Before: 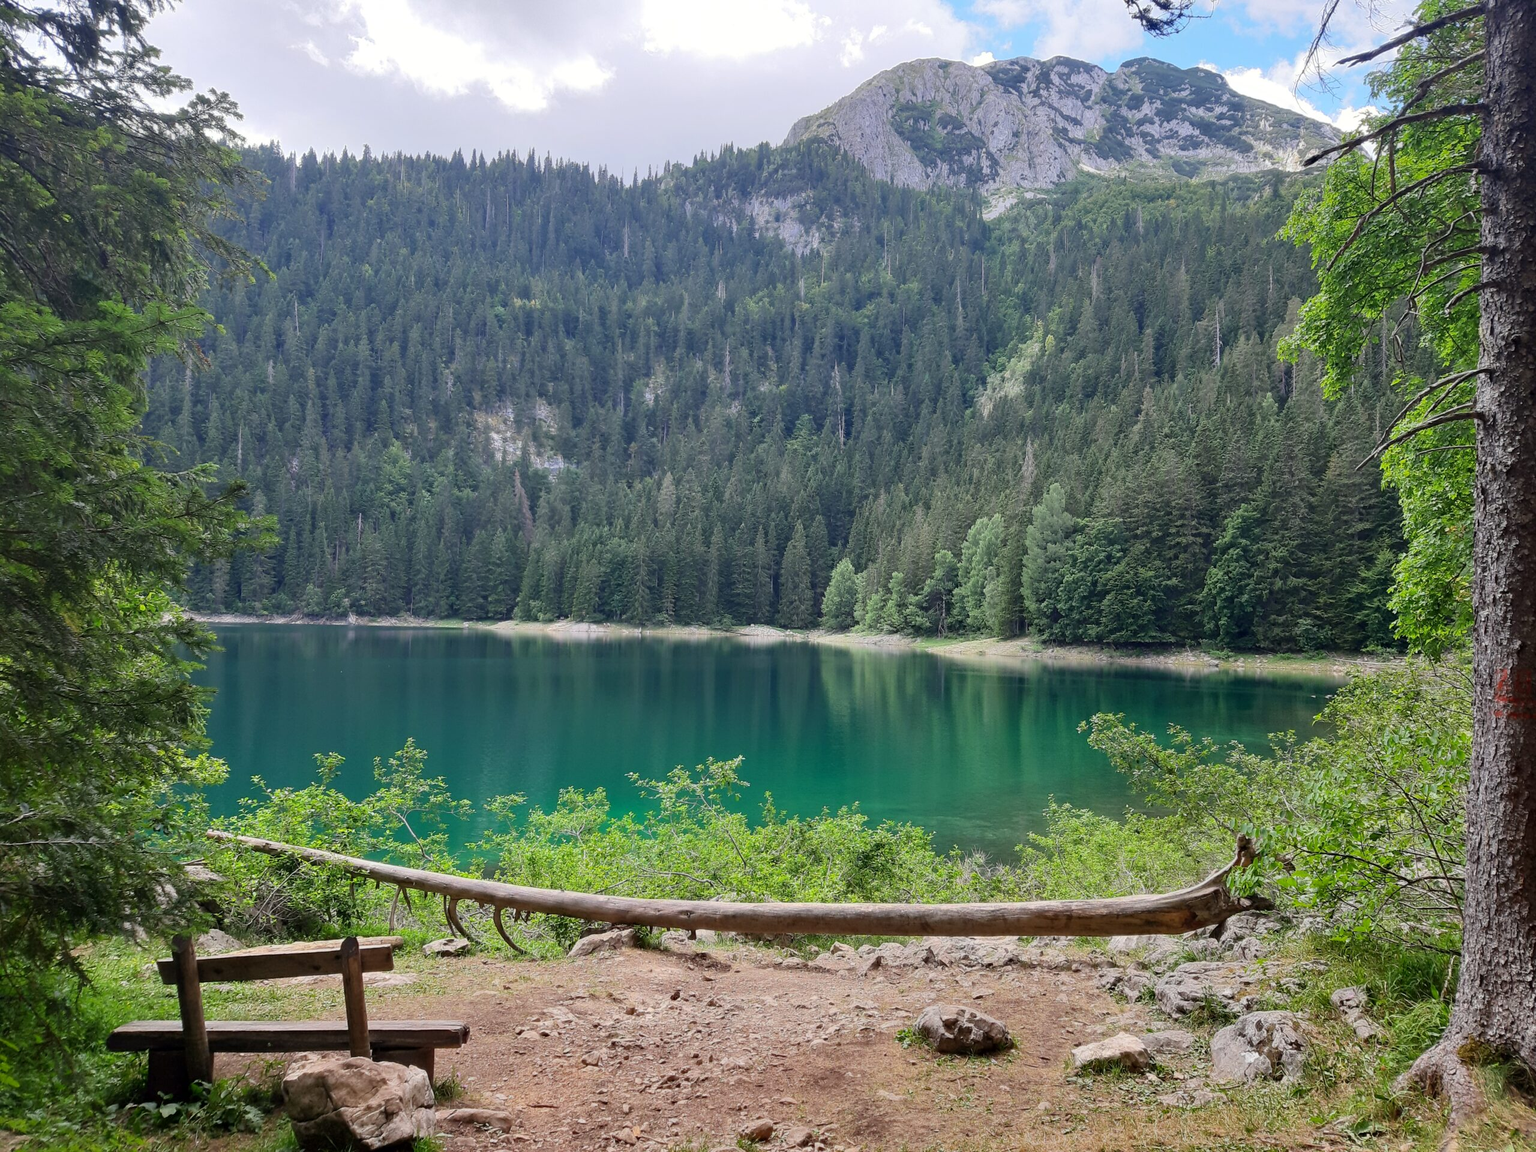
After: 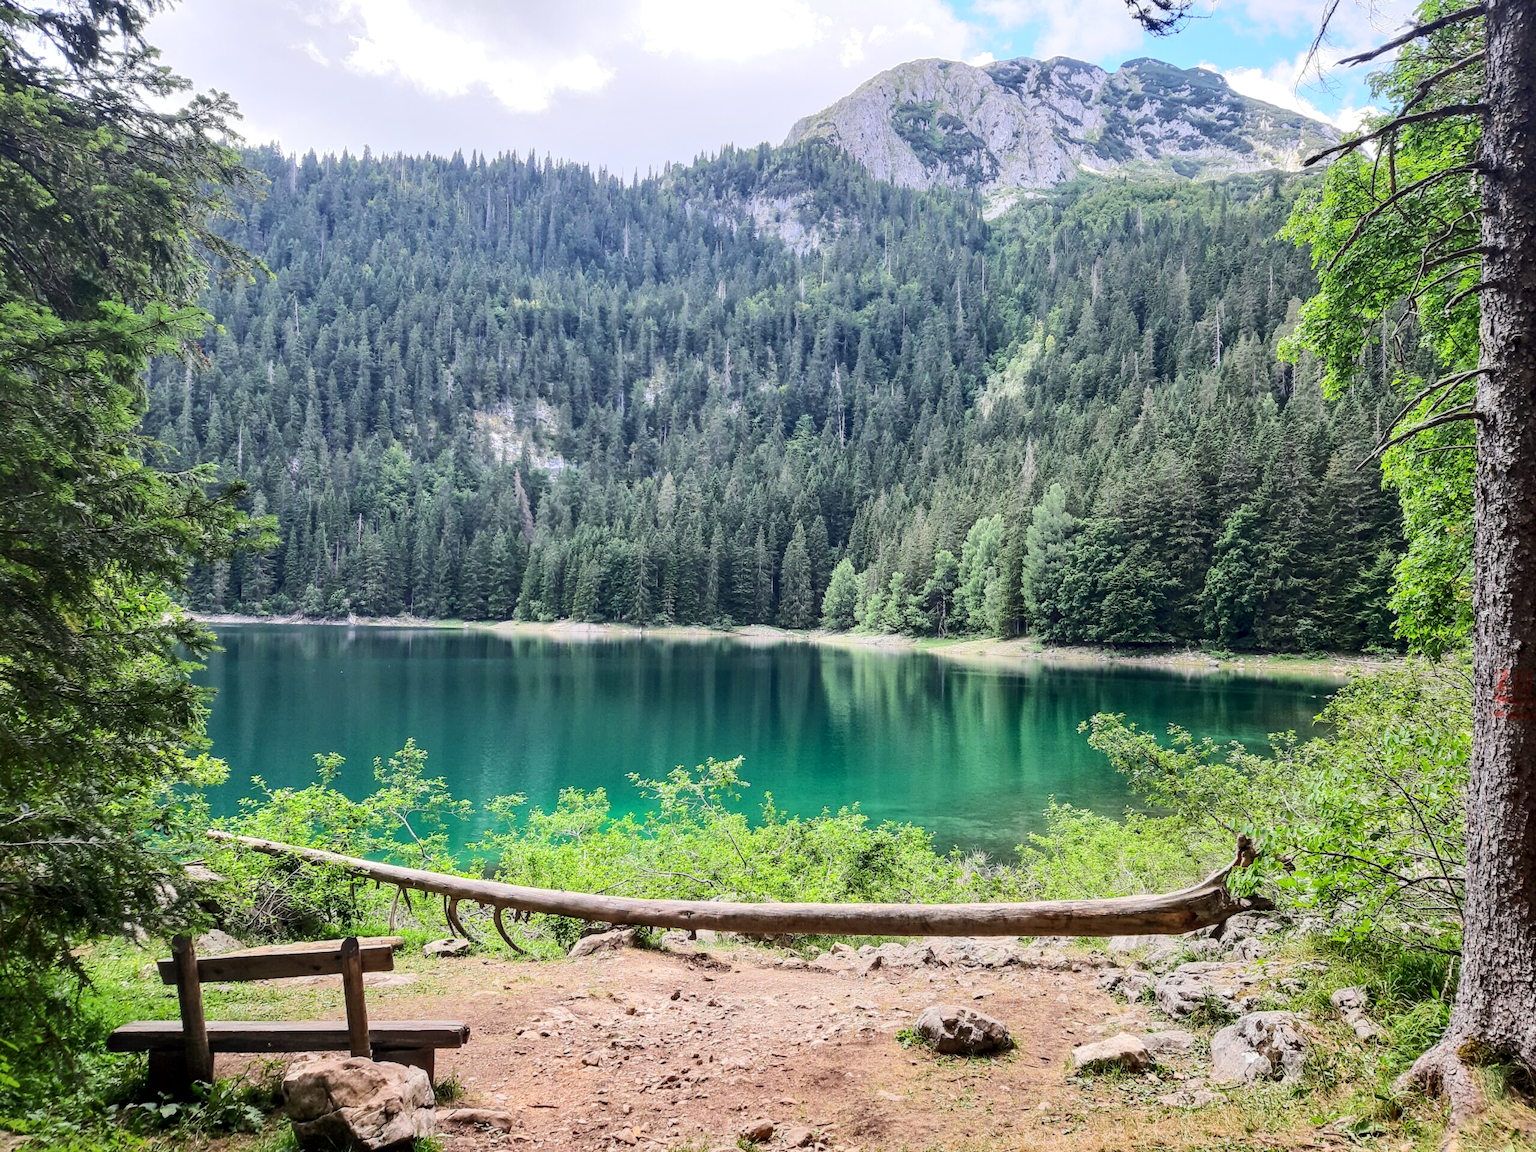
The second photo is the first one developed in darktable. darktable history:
tone equalizer: on, module defaults
local contrast: detail 130%
rgb curve: curves: ch0 [(0, 0) (0.284, 0.292) (0.505, 0.644) (1, 1)]; ch1 [(0, 0) (0.284, 0.292) (0.505, 0.644) (1, 1)]; ch2 [(0, 0) (0.284, 0.292) (0.505, 0.644) (1, 1)], compensate middle gray true
